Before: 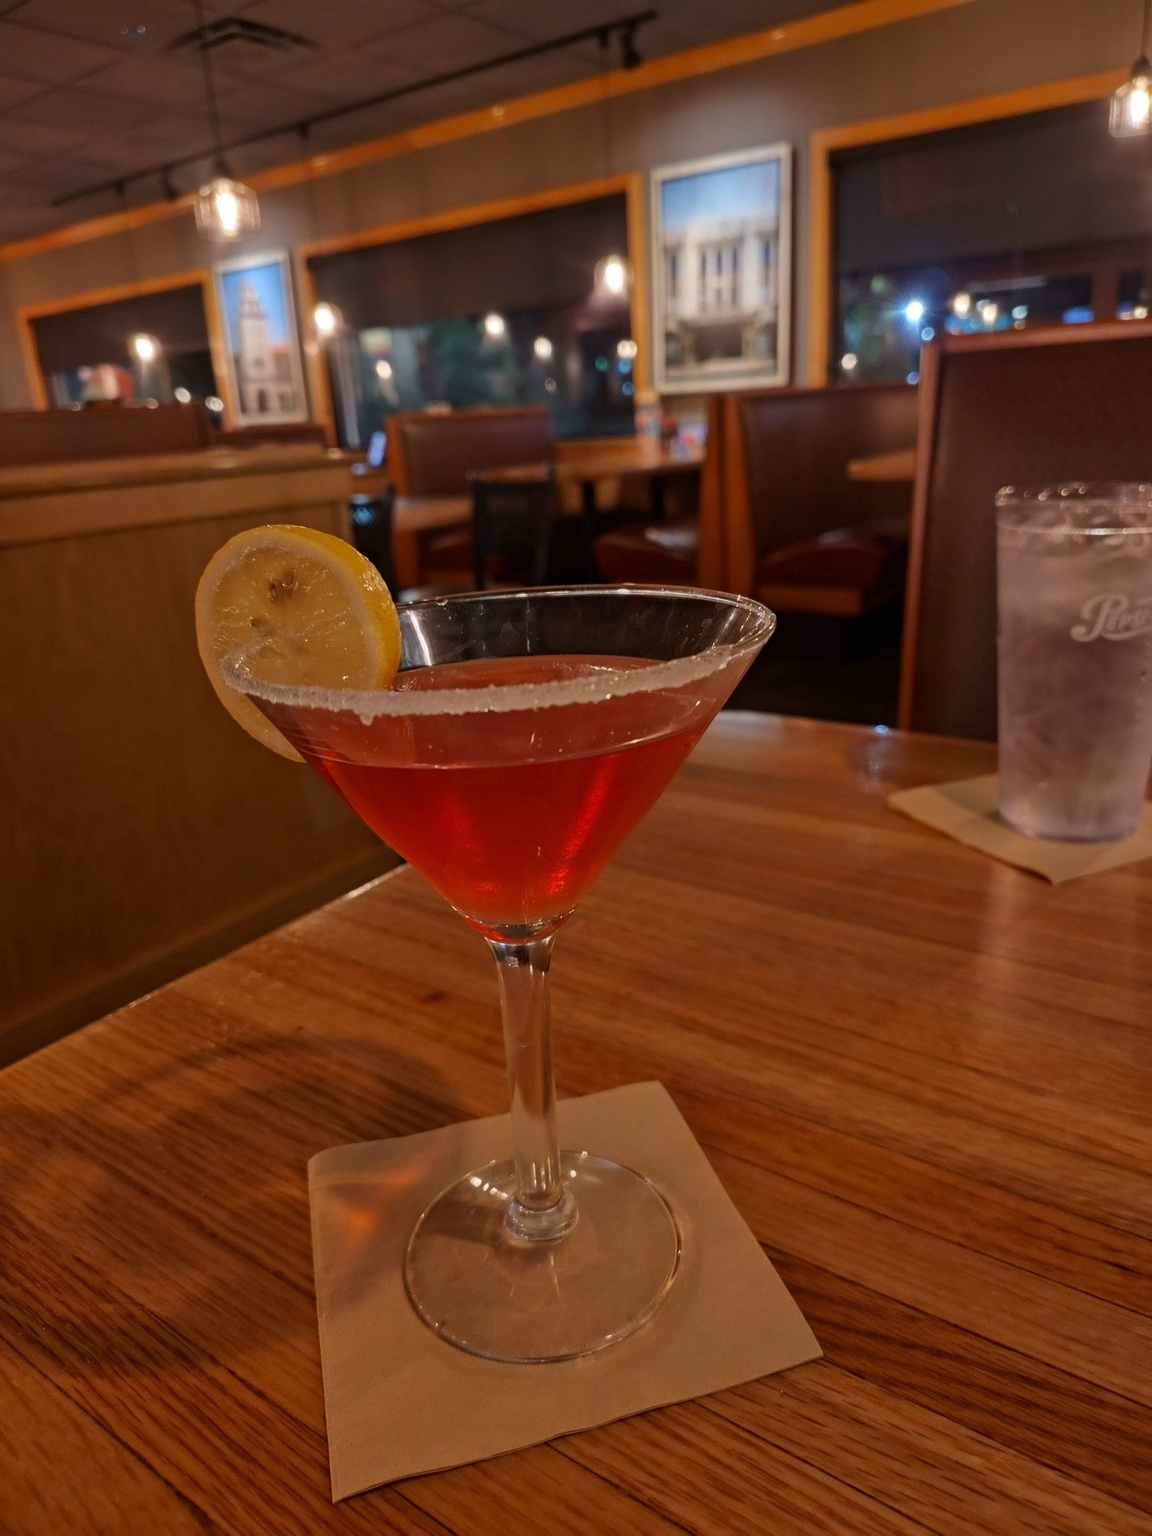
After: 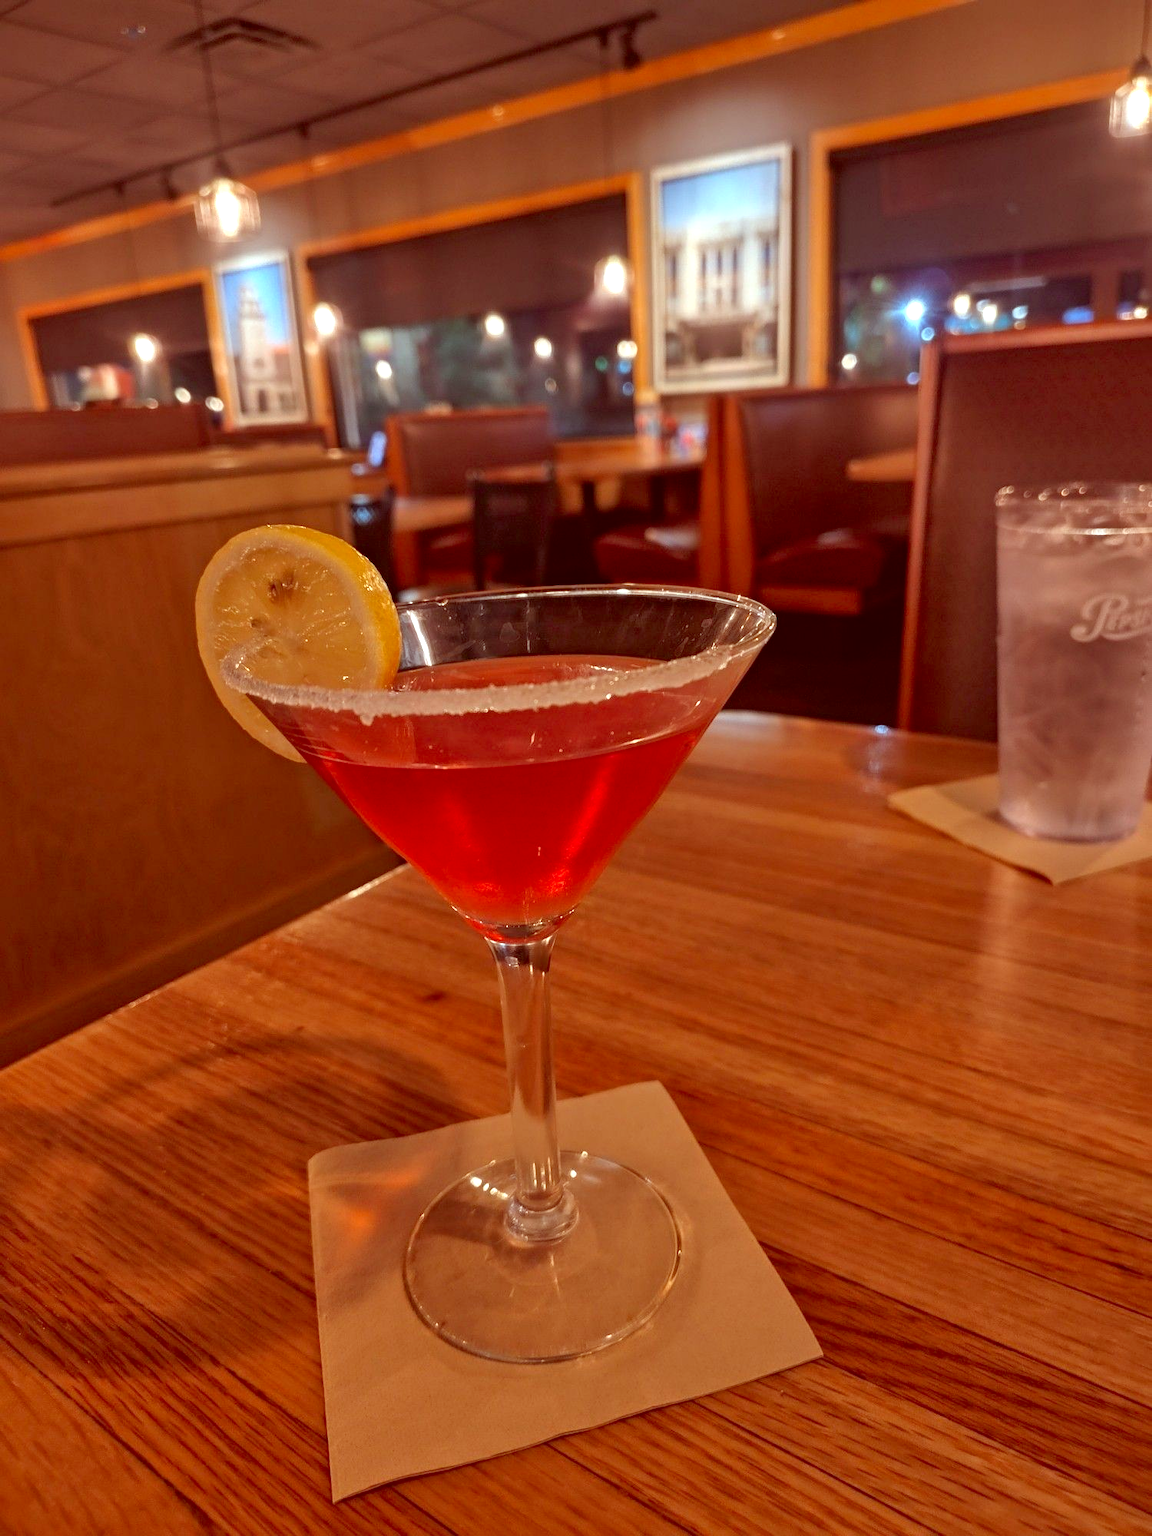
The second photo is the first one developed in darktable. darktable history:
exposure: black level correction 0, exposure 0.701 EV, compensate highlight preservation false
color correction: highlights a* -7.1, highlights b* -0.189, shadows a* 20.06, shadows b* 11.71
shadows and highlights: shadows 42.97, highlights 6.88, highlights color adjustment 72.39%
